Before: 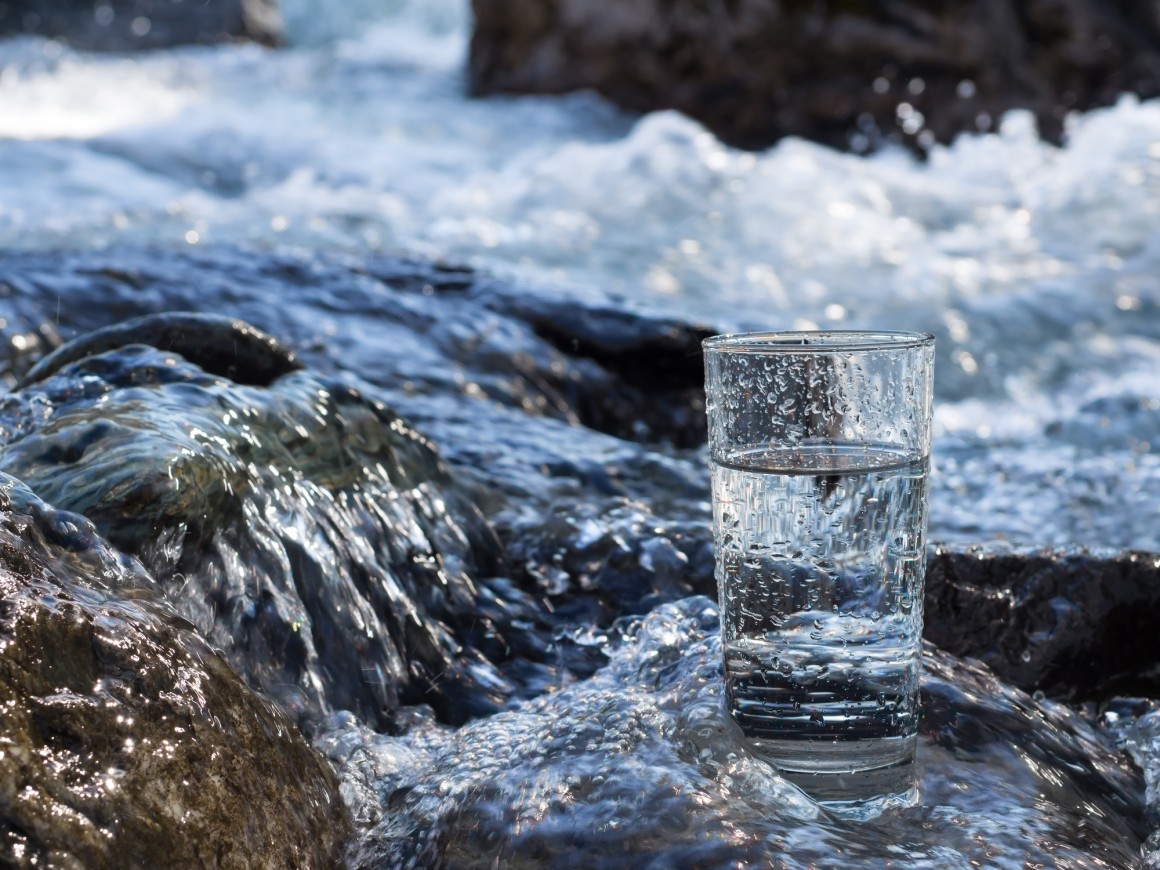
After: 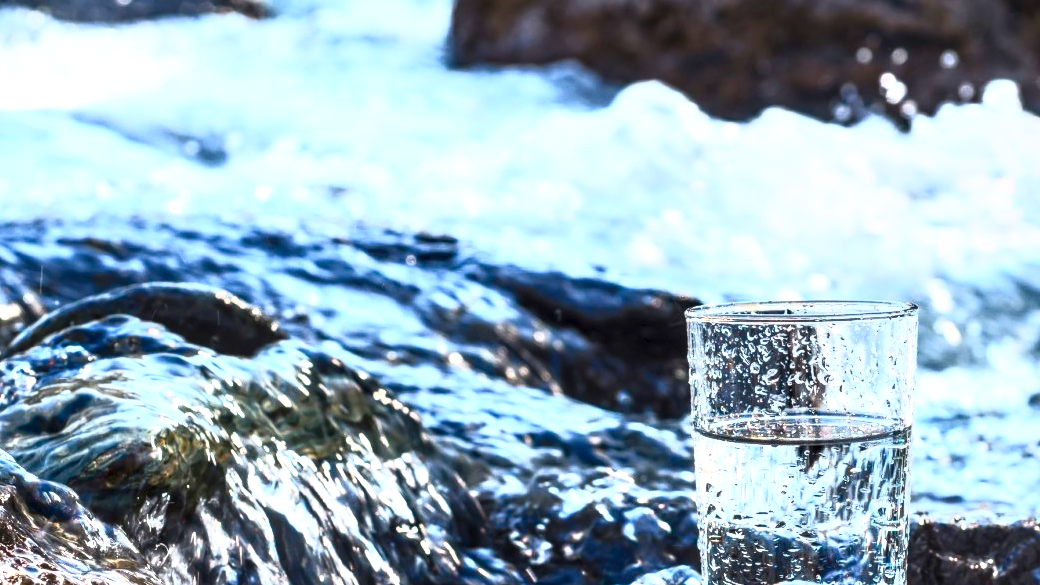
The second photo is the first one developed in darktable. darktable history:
tone equalizer: on, module defaults
contrast brightness saturation: contrast 0.83, brightness 0.59, saturation 0.59
rgb curve: curves: ch0 [(0, 0) (0.053, 0.068) (0.122, 0.128) (1, 1)]
local contrast: highlights 59%, detail 145%
crop: left 1.509%, top 3.452%, right 7.696%, bottom 28.452%
